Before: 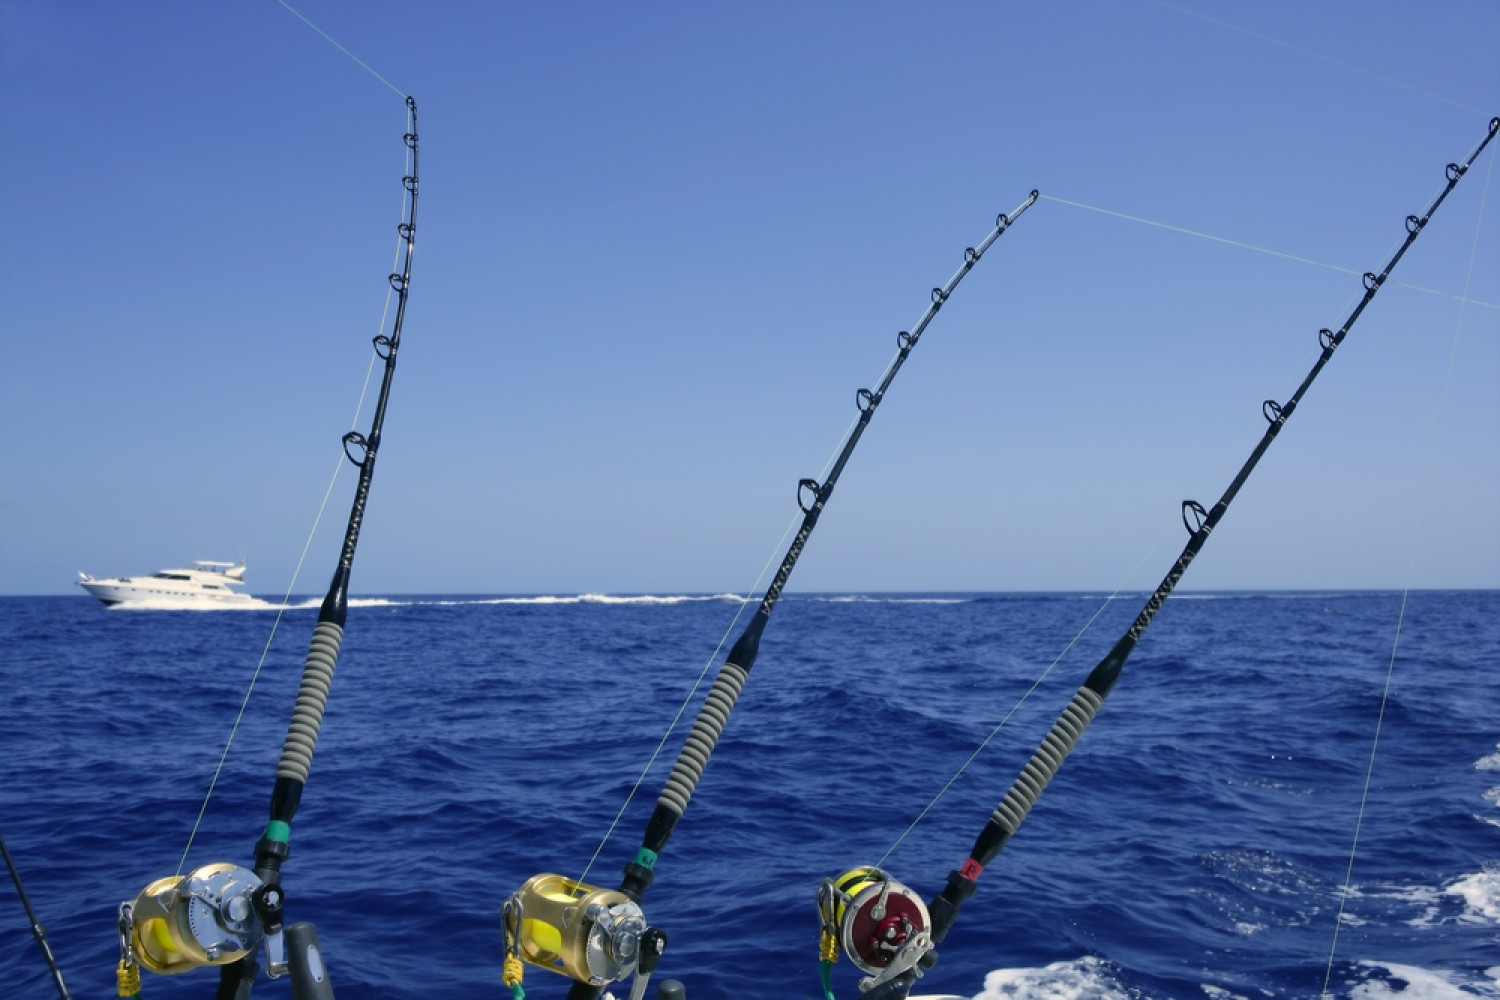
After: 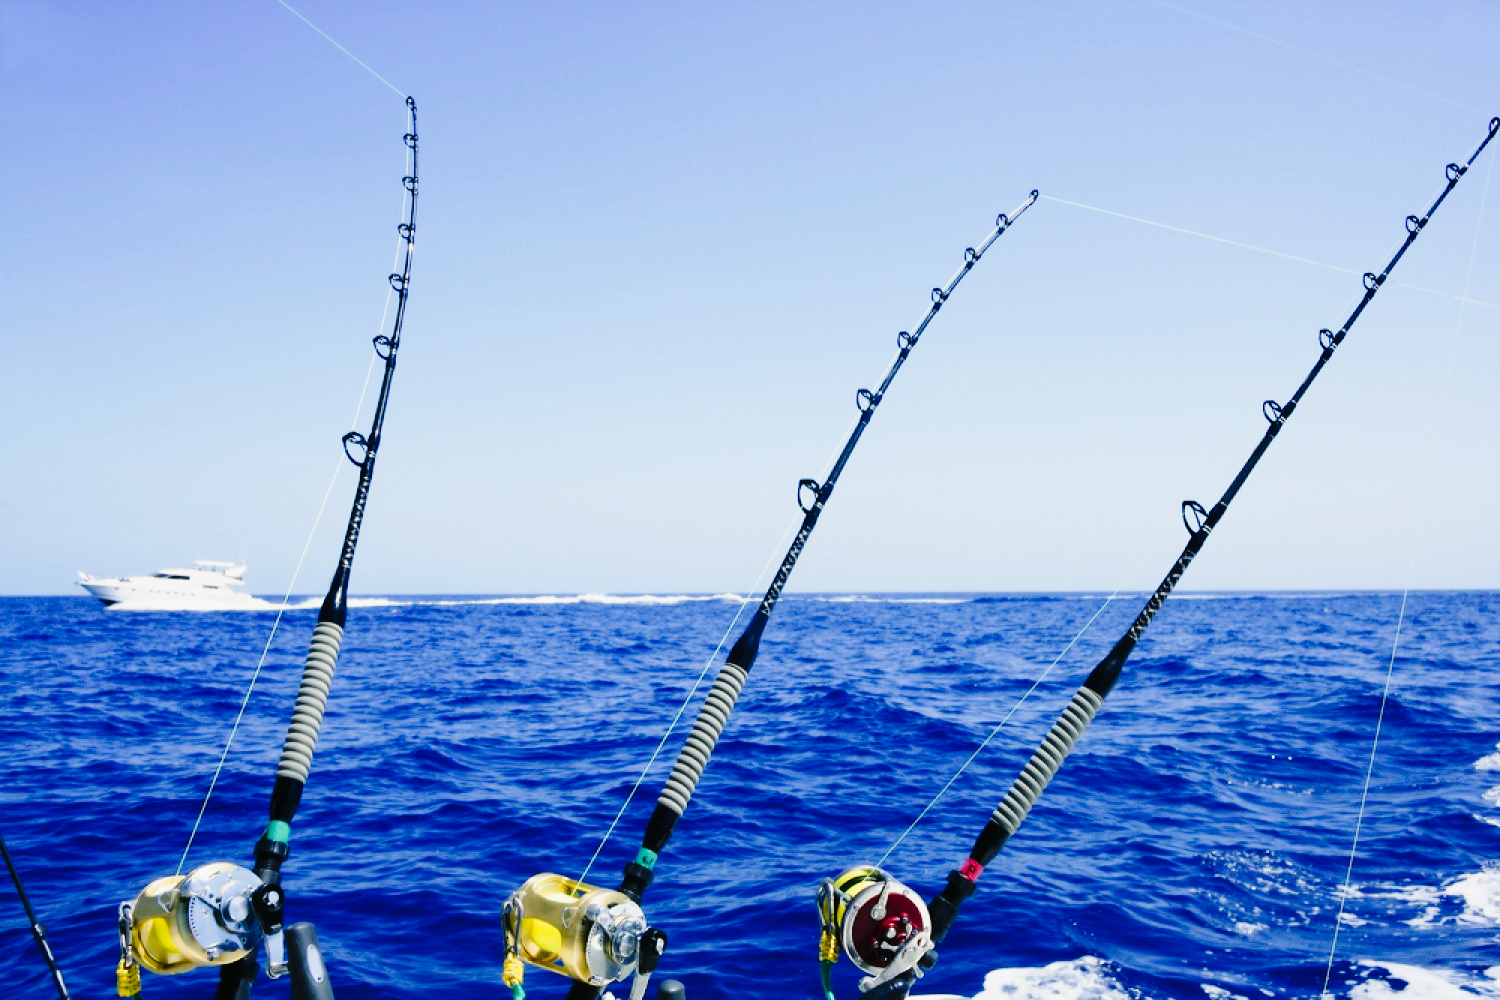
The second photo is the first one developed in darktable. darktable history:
base curve: curves: ch0 [(0, 0) (0.028, 0.03) (0.121, 0.232) (0.46, 0.748) (0.859, 0.968) (1, 1)], preserve colors none
tone curve: curves: ch0 [(0, 0) (0.136, 0.084) (0.346, 0.366) (0.489, 0.559) (0.66, 0.748) (0.849, 0.902) (1, 0.974)]; ch1 [(0, 0) (0.353, 0.344) (0.45, 0.46) (0.498, 0.498) (0.521, 0.512) (0.563, 0.559) (0.592, 0.605) (0.641, 0.673) (1, 1)]; ch2 [(0, 0) (0.333, 0.346) (0.375, 0.375) (0.424, 0.43) (0.476, 0.492) (0.502, 0.502) (0.524, 0.531) (0.579, 0.61) (0.612, 0.644) (0.641, 0.722) (1, 1)], preserve colors none
